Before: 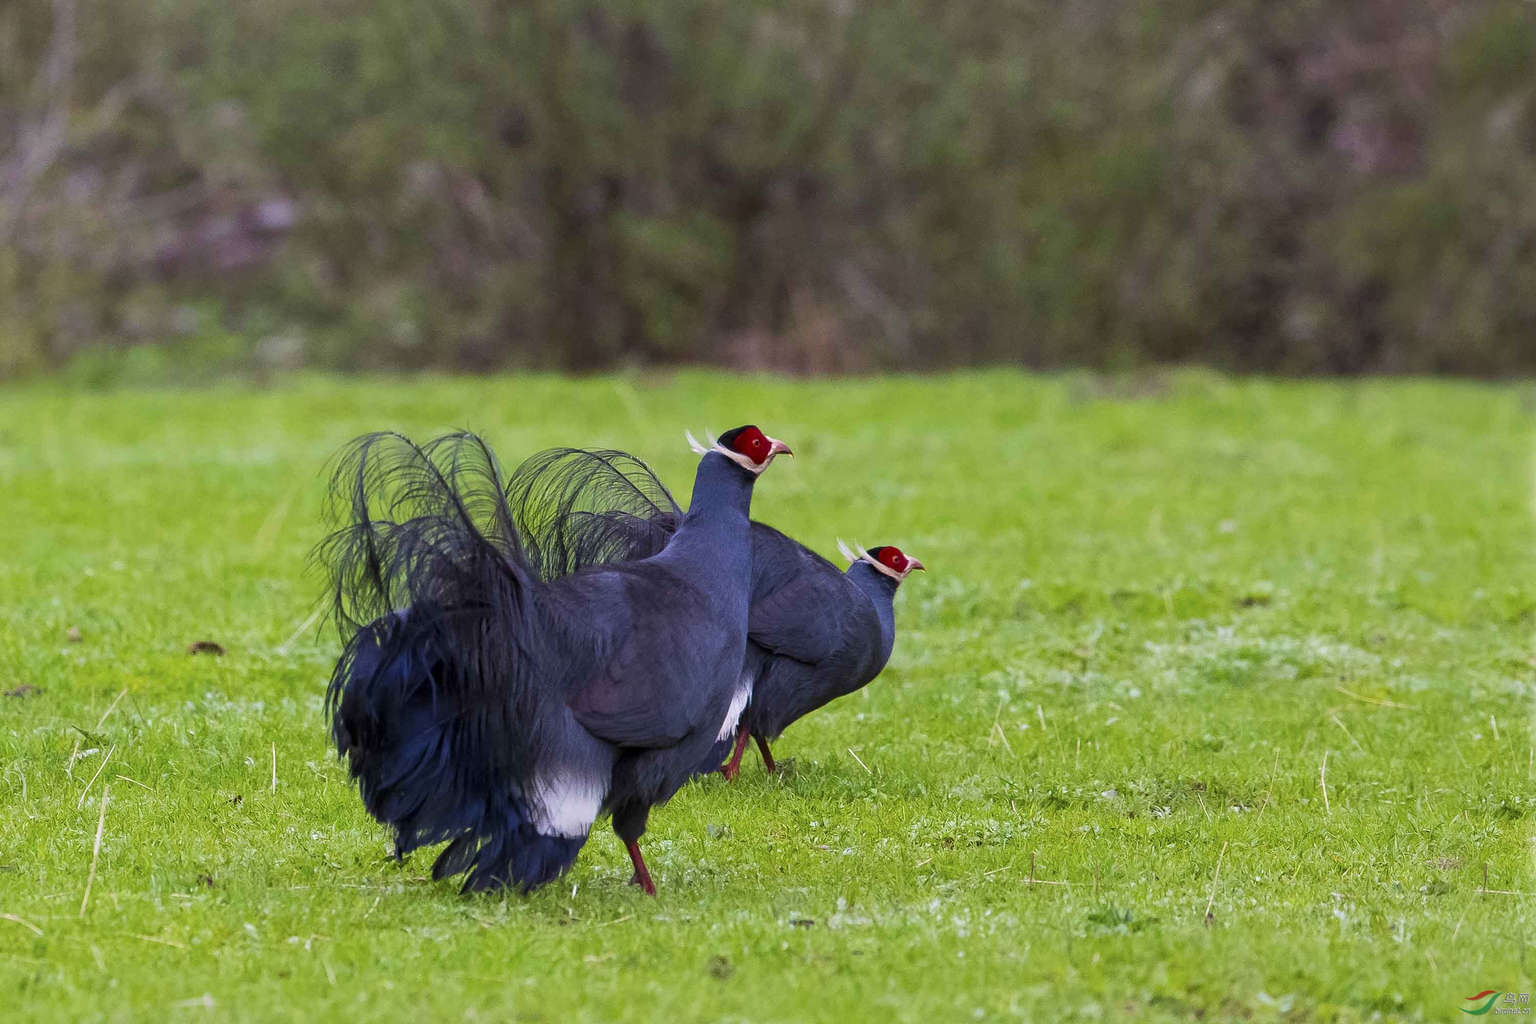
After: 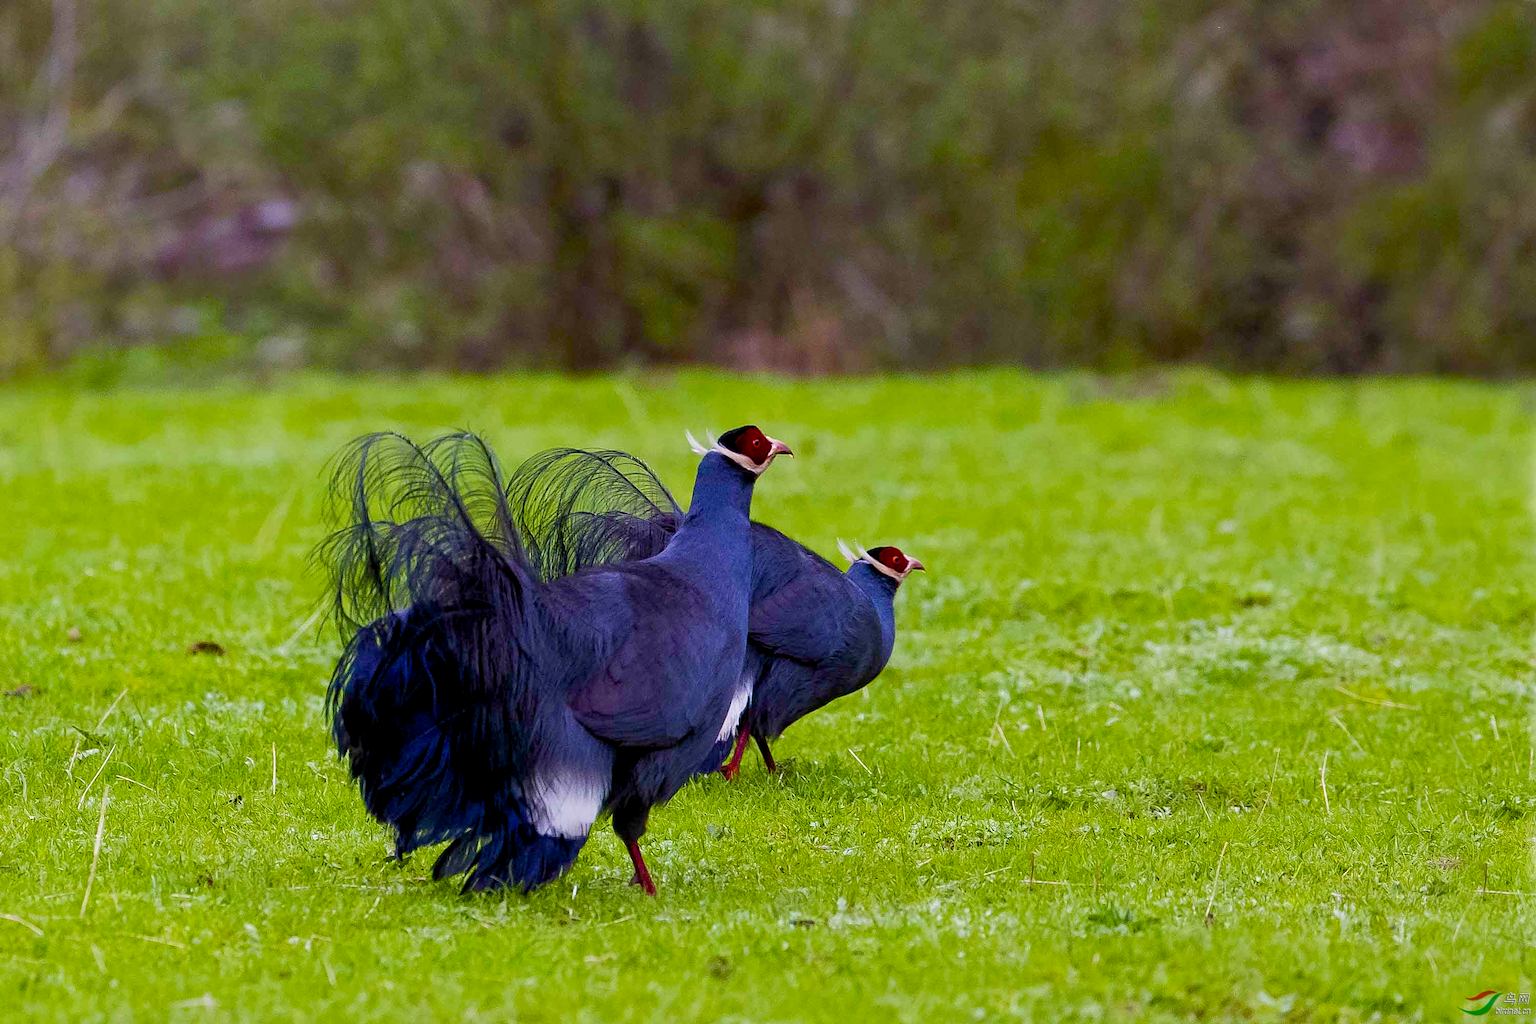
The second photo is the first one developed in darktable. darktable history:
color balance rgb: global offset › luminance -0.899%, linear chroma grading › shadows 15.912%, perceptual saturation grading › global saturation 35.036%, perceptual saturation grading › highlights -29.955%, perceptual saturation grading › shadows 34.956%, global vibrance 9.374%
sharpen: amount 0.201
